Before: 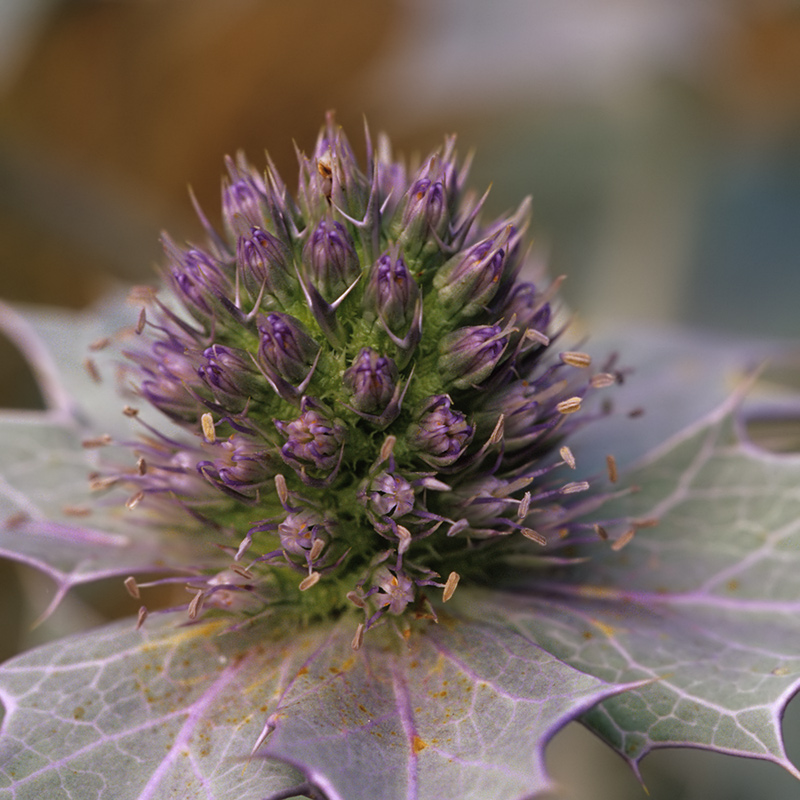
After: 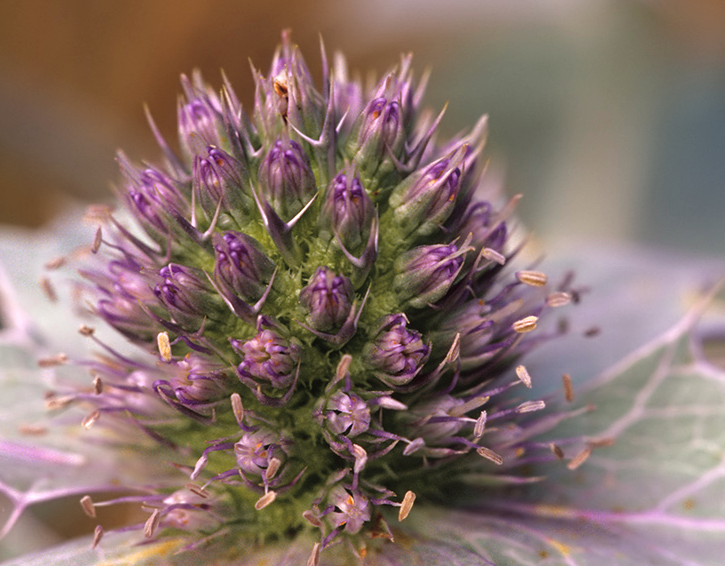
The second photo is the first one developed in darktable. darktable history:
exposure: black level correction 0, exposure 0.696 EV, compensate highlight preservation false
tone curve: curves: ch0 [(0, 0) (0.253, 0.237) (1, 1)]; ch1 [(0, 0) (0.401, 0.42) (0.442, 0.47) (0.491, 0.495) (0.511, 0.523) (0.557, 0.565) (0.66, 0.683) (1, 1)]; ch2 [(0, 0) (0.394, 0.413) (0.5, 0.5) (0.578, 0.568) (1, 1)], color space Lab, independent channels, preserve colors none
crop: left 5.617%, top 10.152%, right 3.738%, bottom 18.999%
